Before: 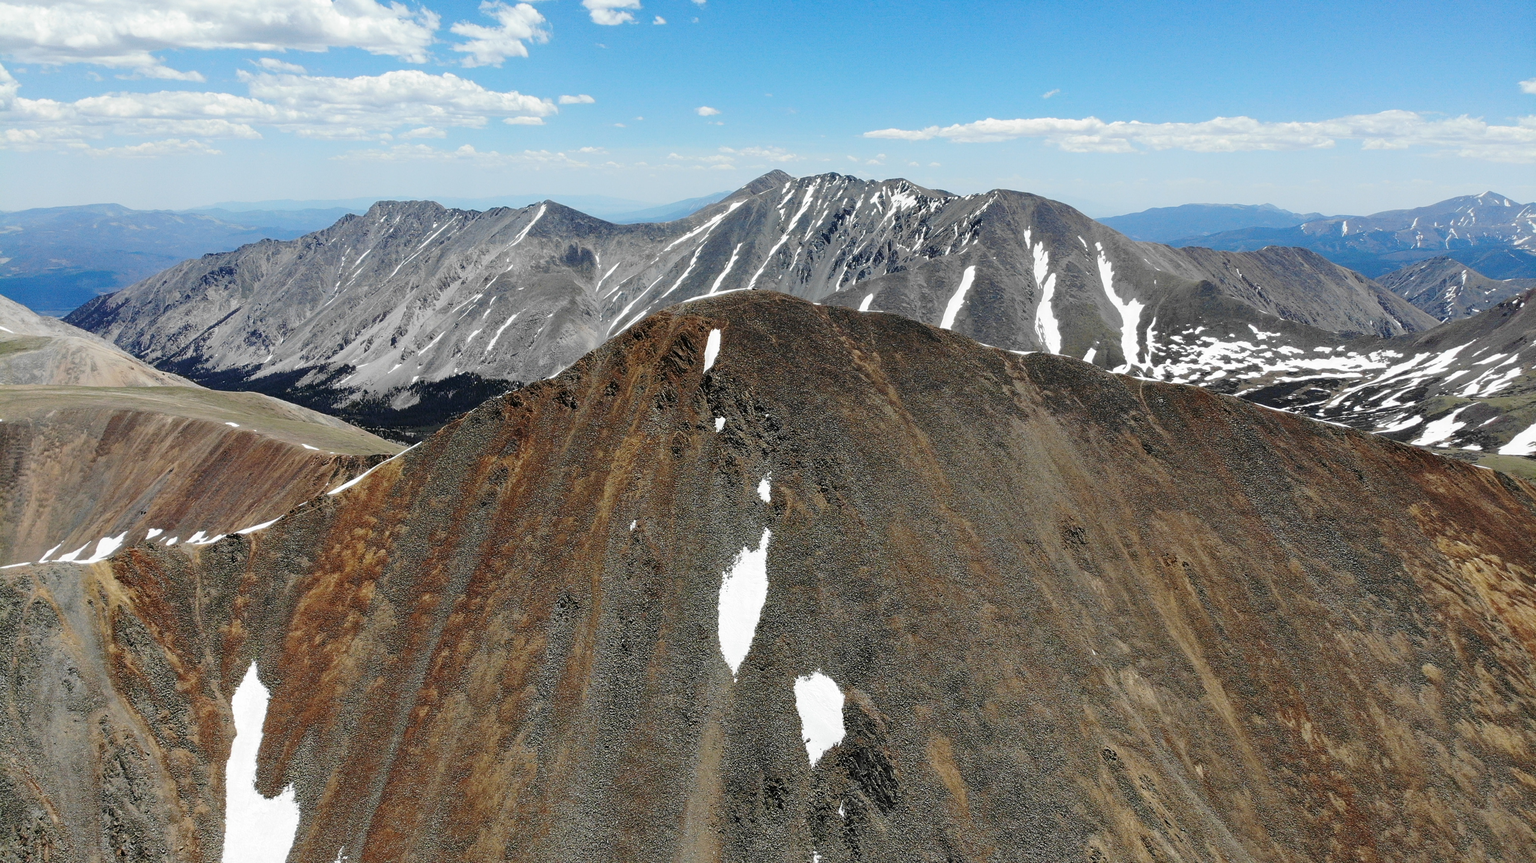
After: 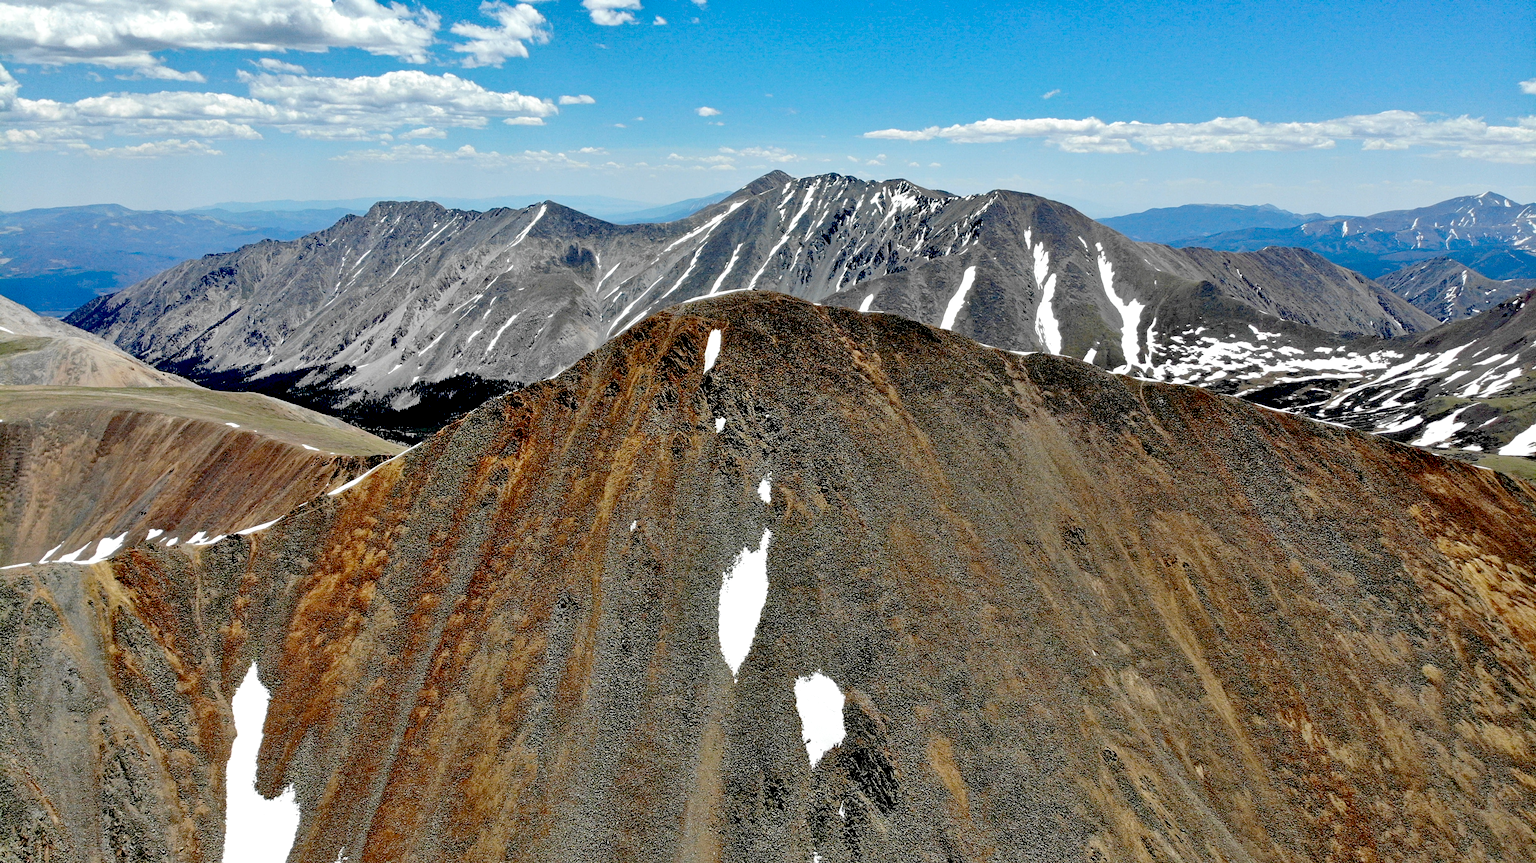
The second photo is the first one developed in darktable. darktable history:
shadows and highlights: low approximation 0.01, soften with gaussian
haze removal: compatibility mode true, adaptive false
exposure: black level correction 0.027, exposure 0.184 EV, compensate exposure bias true, compensate highlight preservation false
